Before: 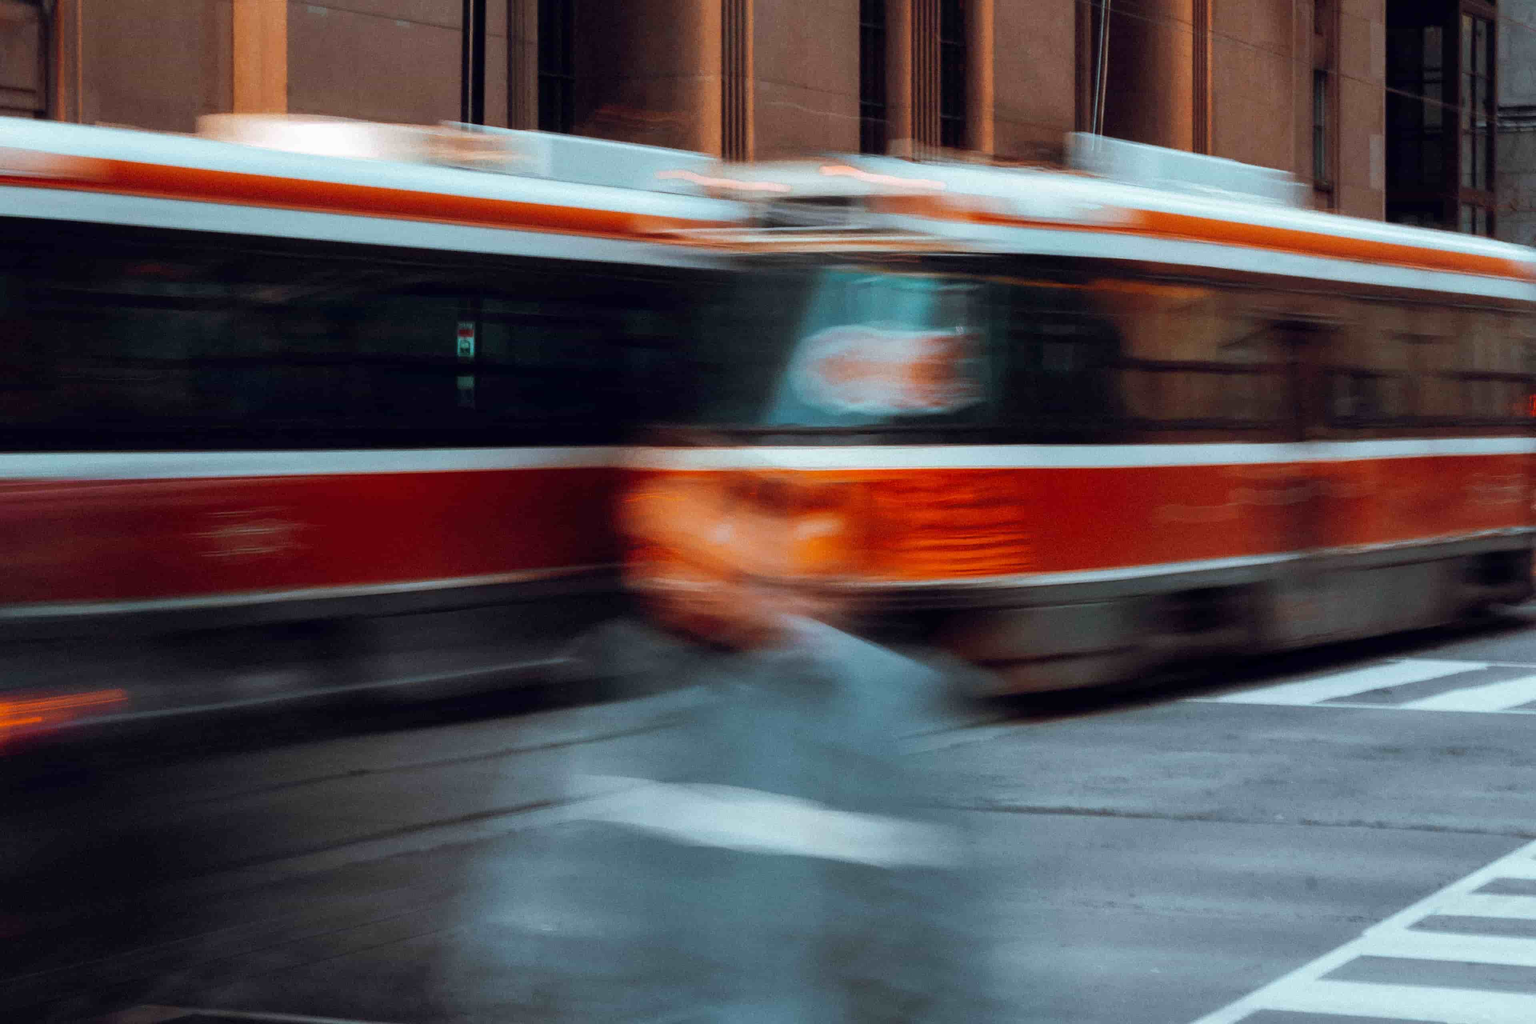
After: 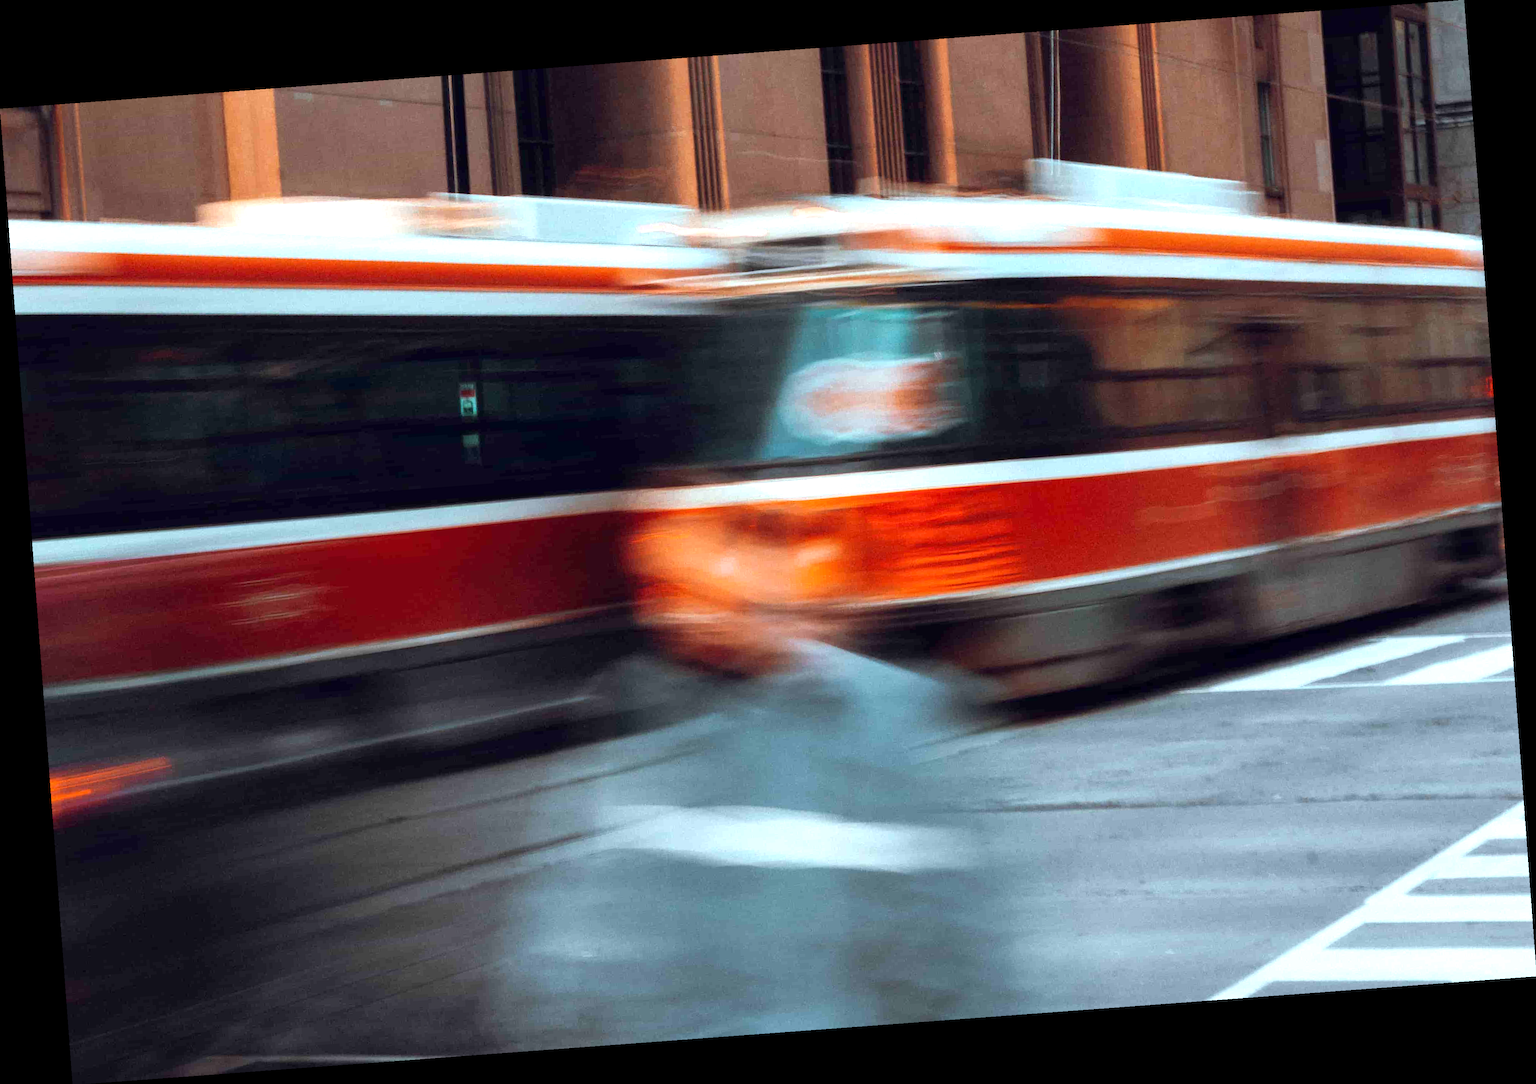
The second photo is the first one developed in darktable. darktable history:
exposure: exposure 0.74 EV, compensate highlight preservation false
rotate and perspective: rotation -4.25°, automatic cropping off
